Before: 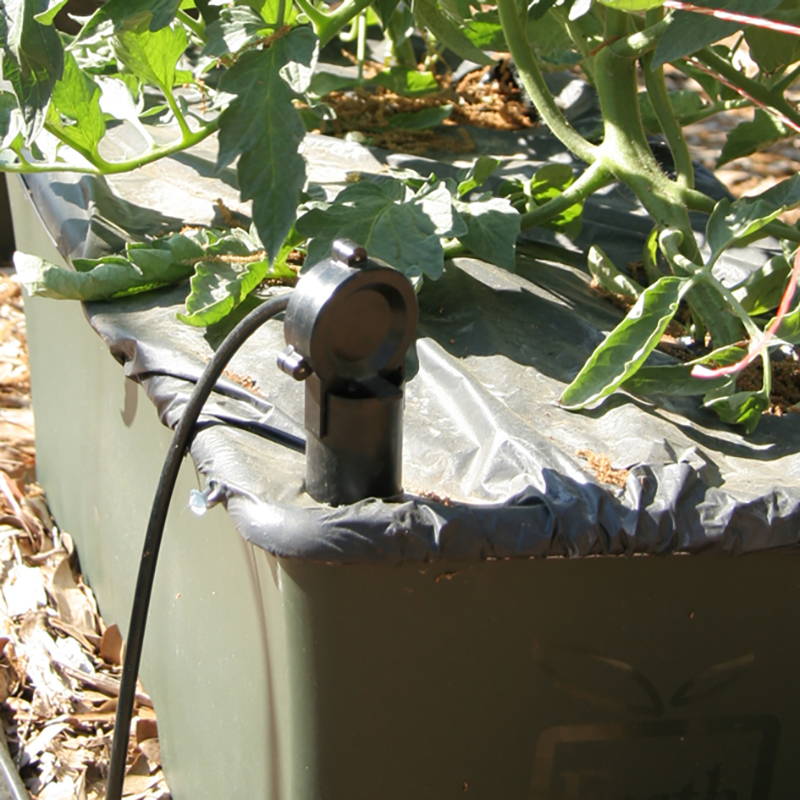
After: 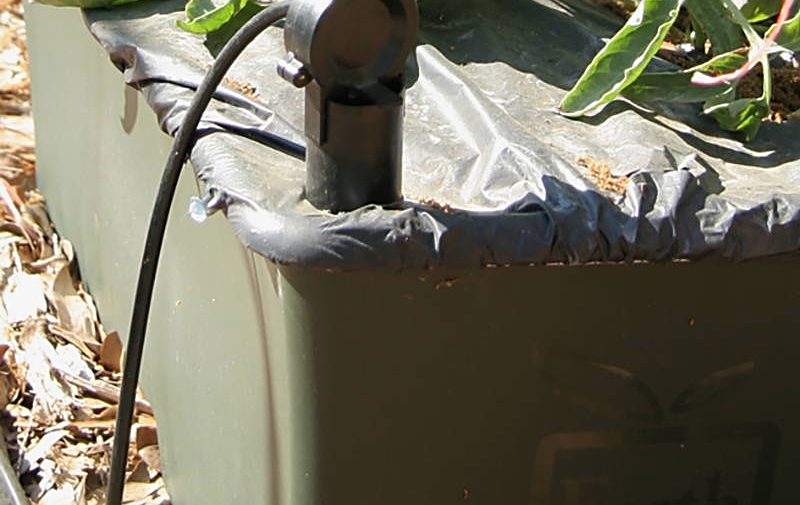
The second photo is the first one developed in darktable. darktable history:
crop and rotate: top 36.82%
sharpen: on, module defaults
exposure: exposure -0.109 EV, compensate highlight preservation false
